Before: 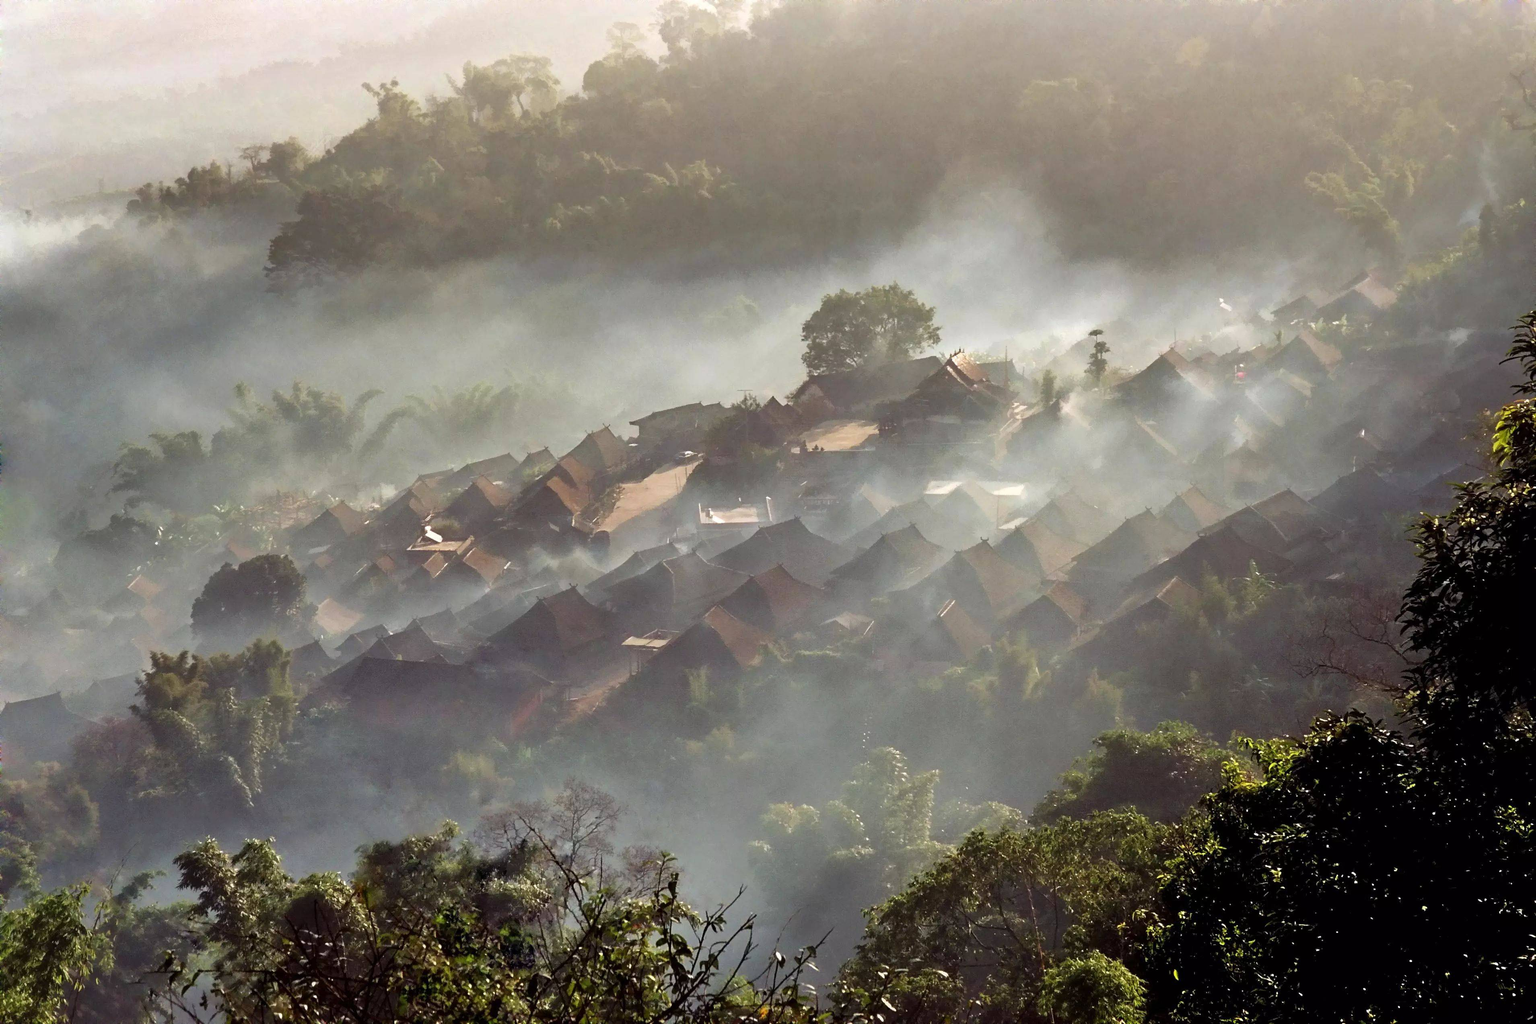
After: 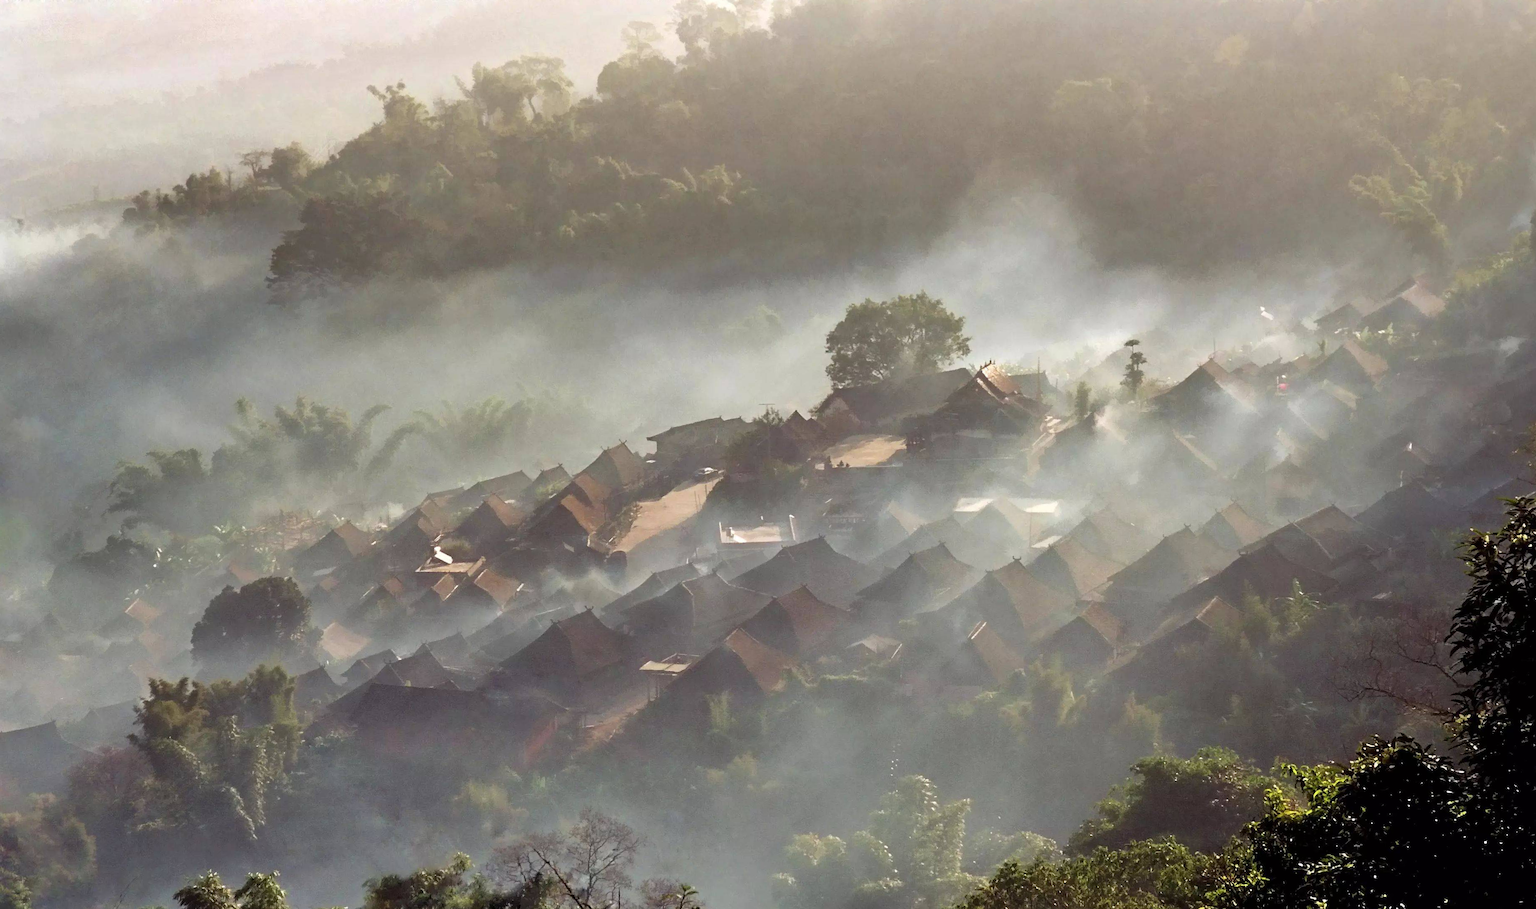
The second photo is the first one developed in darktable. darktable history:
white balance: emerald 1
crop and rotate: angle 0.2°, left 0.275%, right 3.127%, bottom 14.18%
